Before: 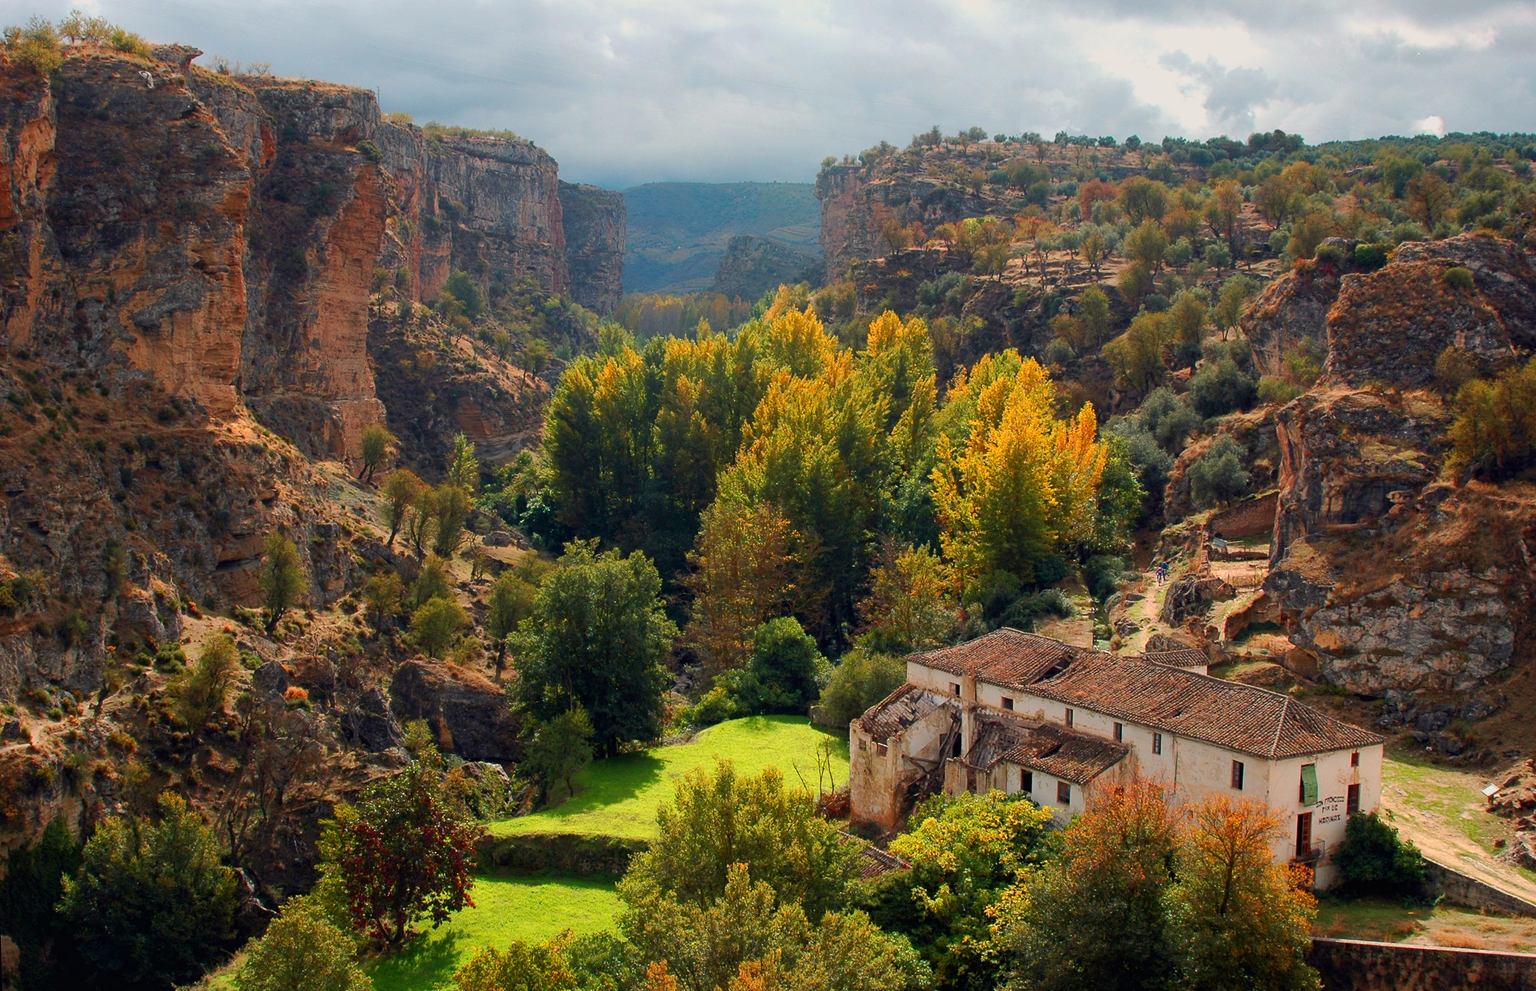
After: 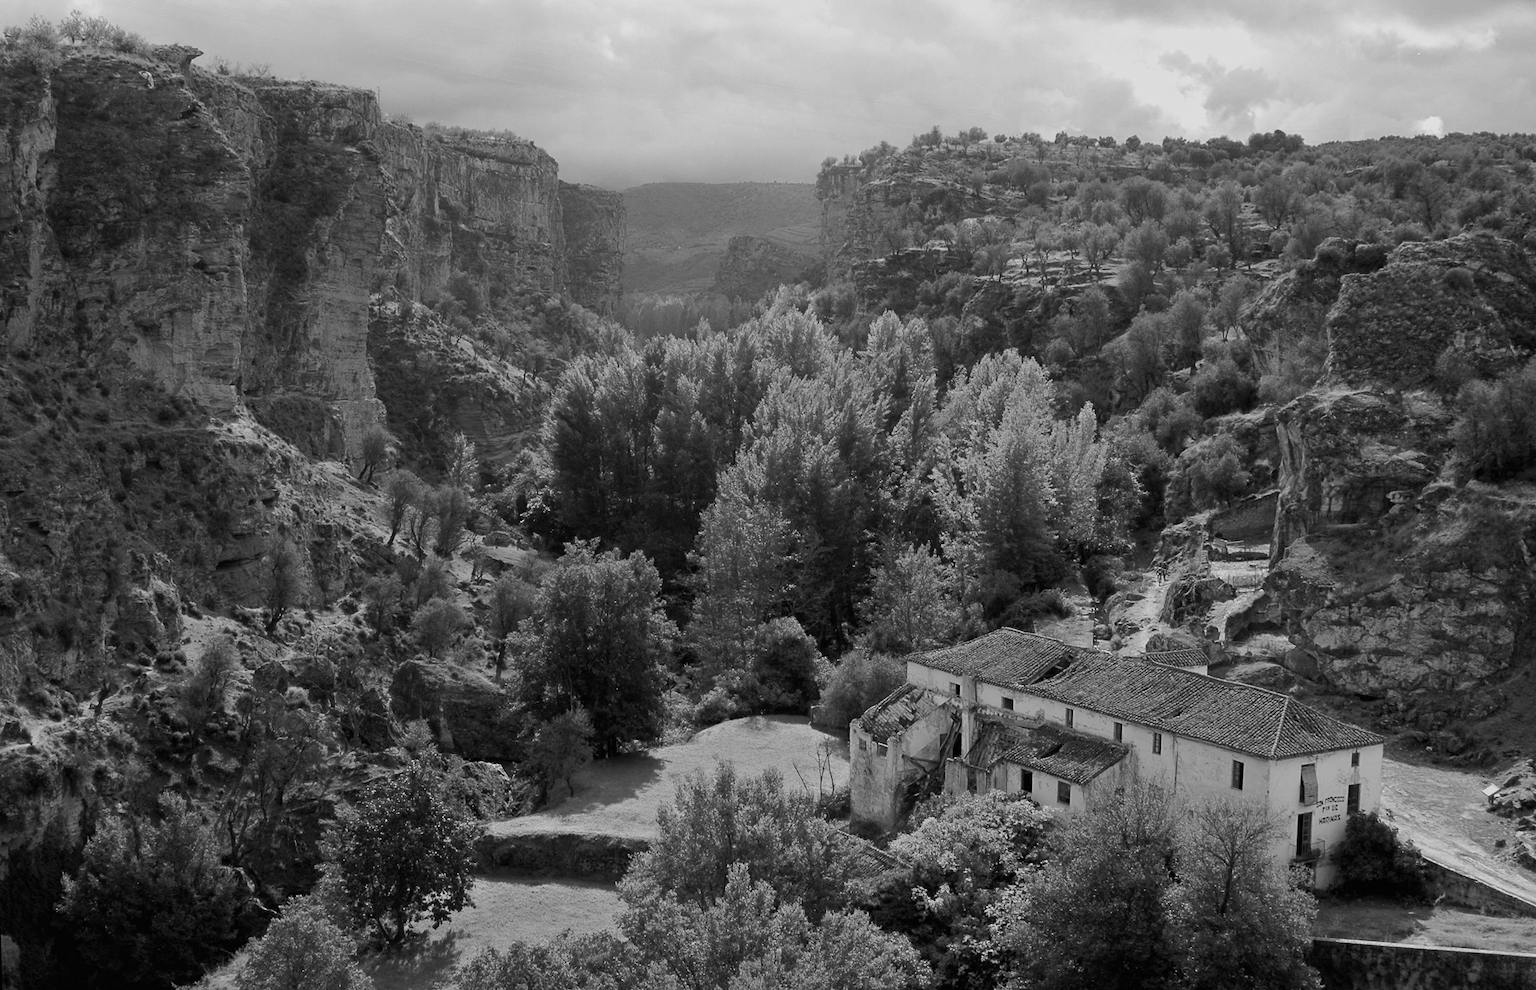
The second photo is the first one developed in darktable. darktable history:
color correction: highlights a* -0.482, highlights b* 40, shadows a* 9.8, shadows b* -0.161
monochrome: size 1
